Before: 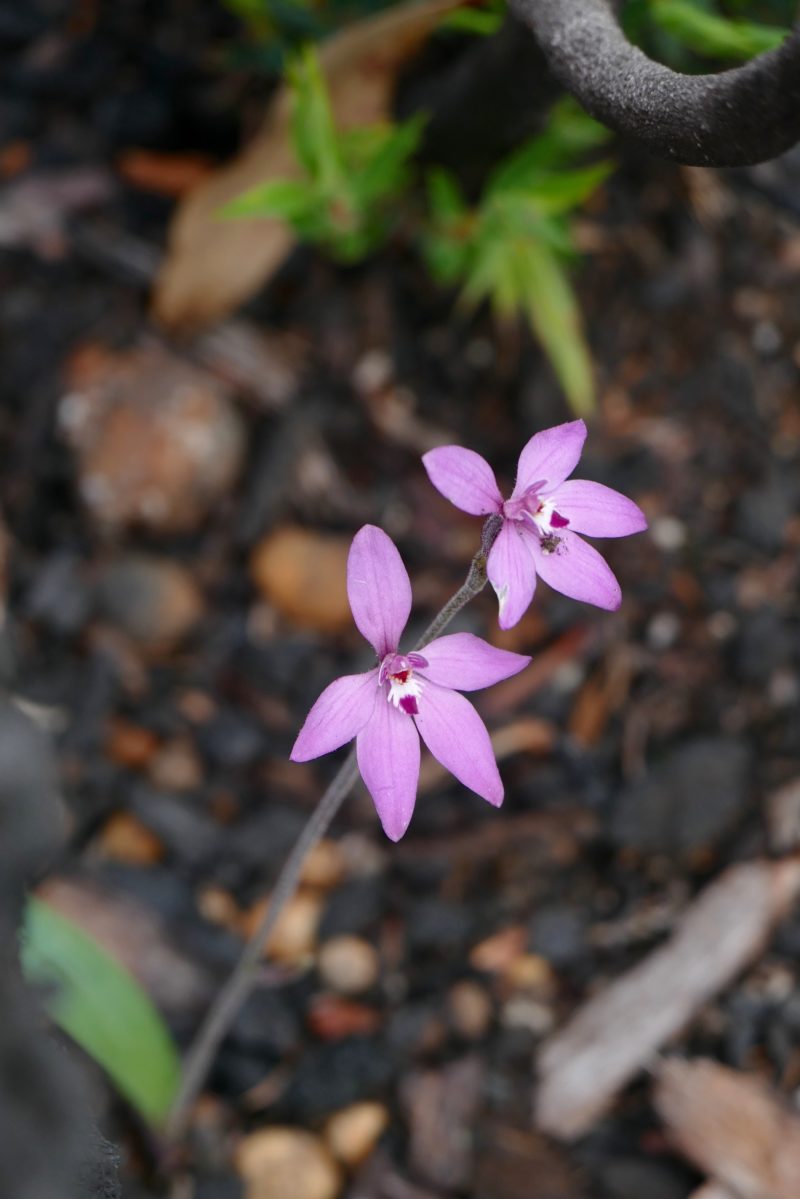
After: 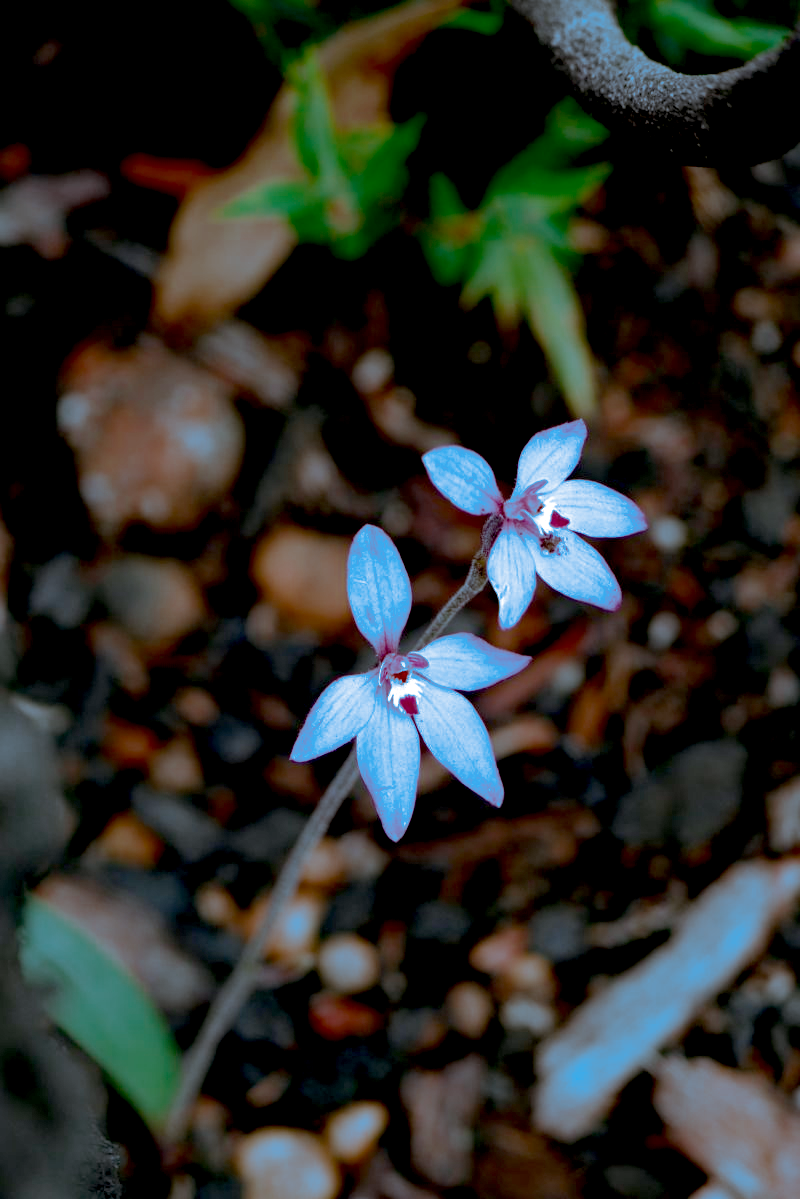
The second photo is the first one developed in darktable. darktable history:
haze removal: compatibility mode true, adaptive false
split-toning: shadows › hue 220°, shadows › saturation 0.64, highlights › hue 220°, highlights › saturation 0.64, balance 0, compress 5.22%
color zones: curves: ch0 [(0, 0.5) (0.125, 0.4) (0.25, 0.5) (0.375, 0.4) (0.5, 0.4) (0.625, 0.6) (0.75, 0.6) (0.875, 0.5)]; ch1 [(0, 0.4) (0.125, 0.5) (0.25, 0.4) (0.375, 0.4) (0.5, 0.4) (0.625, 0.4) (0.75, 0.5) (0.875, 0.4)]; ch2 [(0, 0.6) (0.125, 0.5) (0.25, 0.5) (0.375, 0.6) (0.5, 0.6) (0.625, 0.5) (0.75, 0.5) (0.875, 0.5)]
exposure: black level correction 0.025, exposure 0.182 EV, compensate highlight preservation false
